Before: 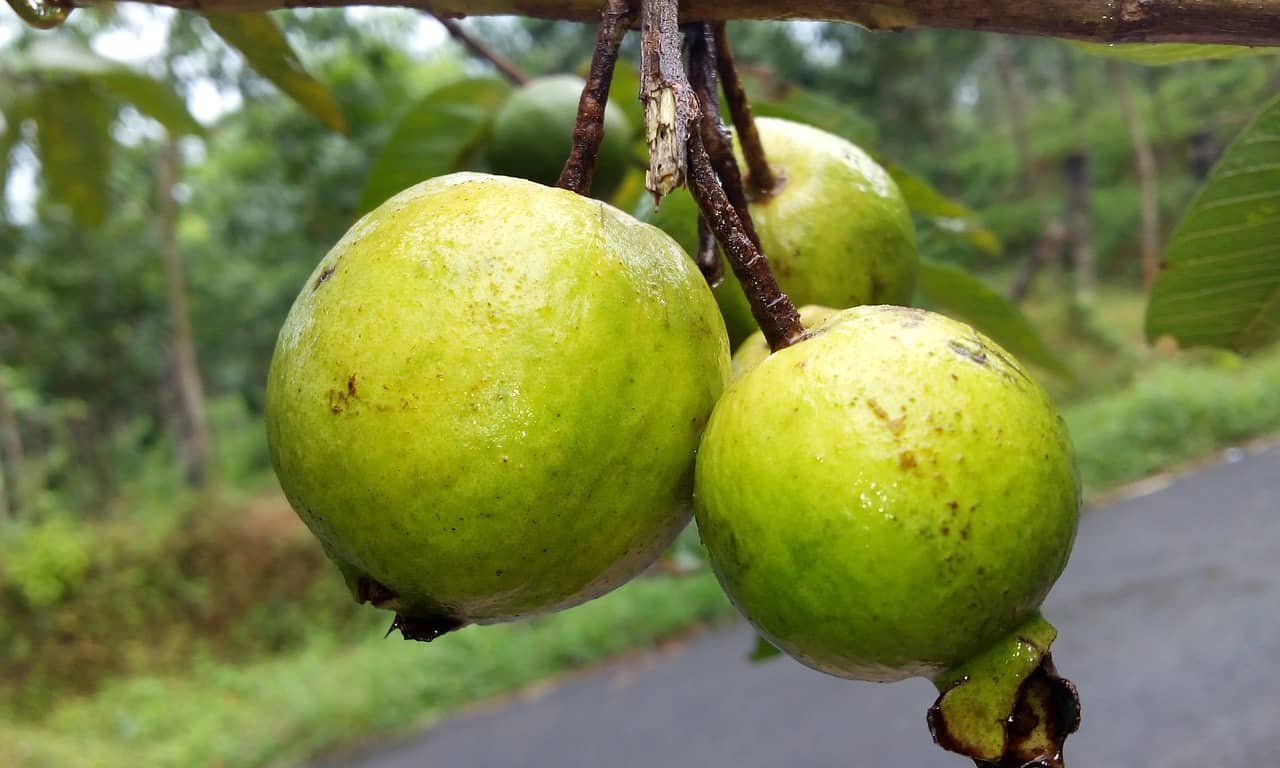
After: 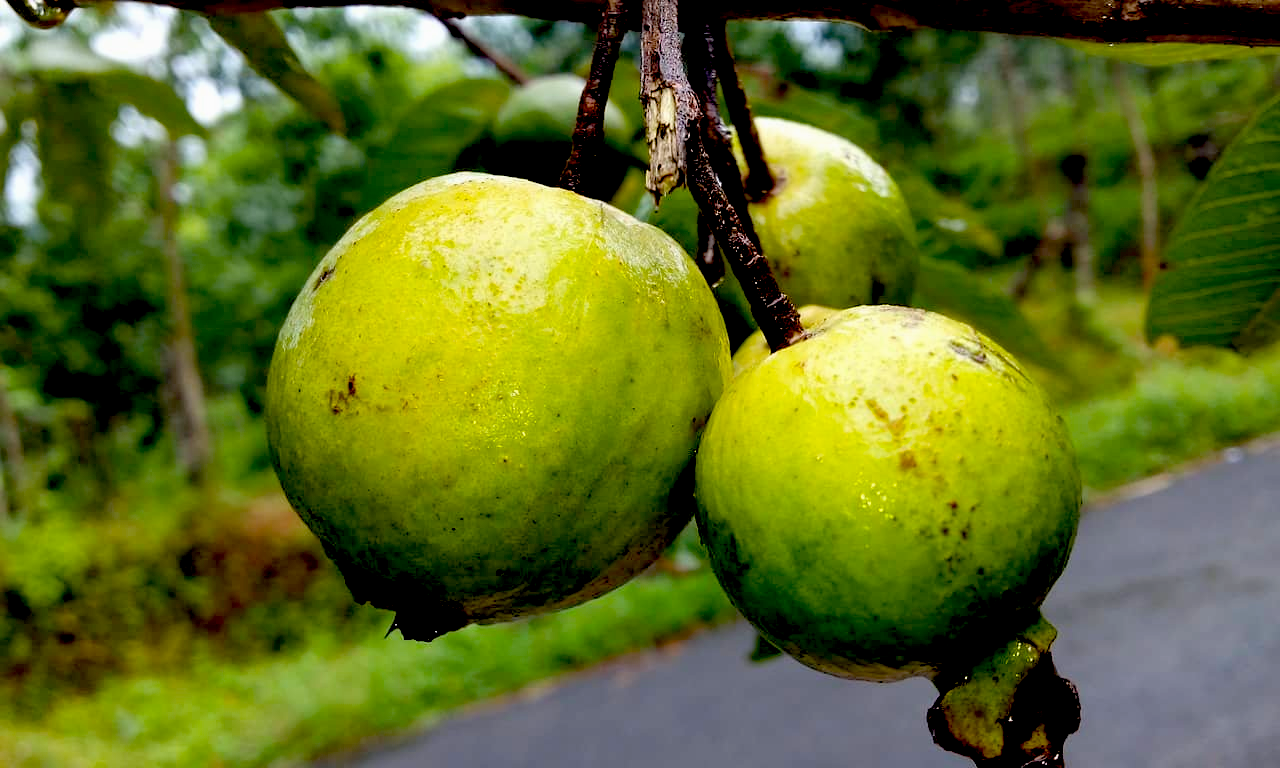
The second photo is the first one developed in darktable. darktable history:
color balance rgb: perceptual saturation grading › global saturation 10%, global vibrance 20%
exposure: black level correction 0.056, exposure -0.039 EV, compensate highlight preservation false
